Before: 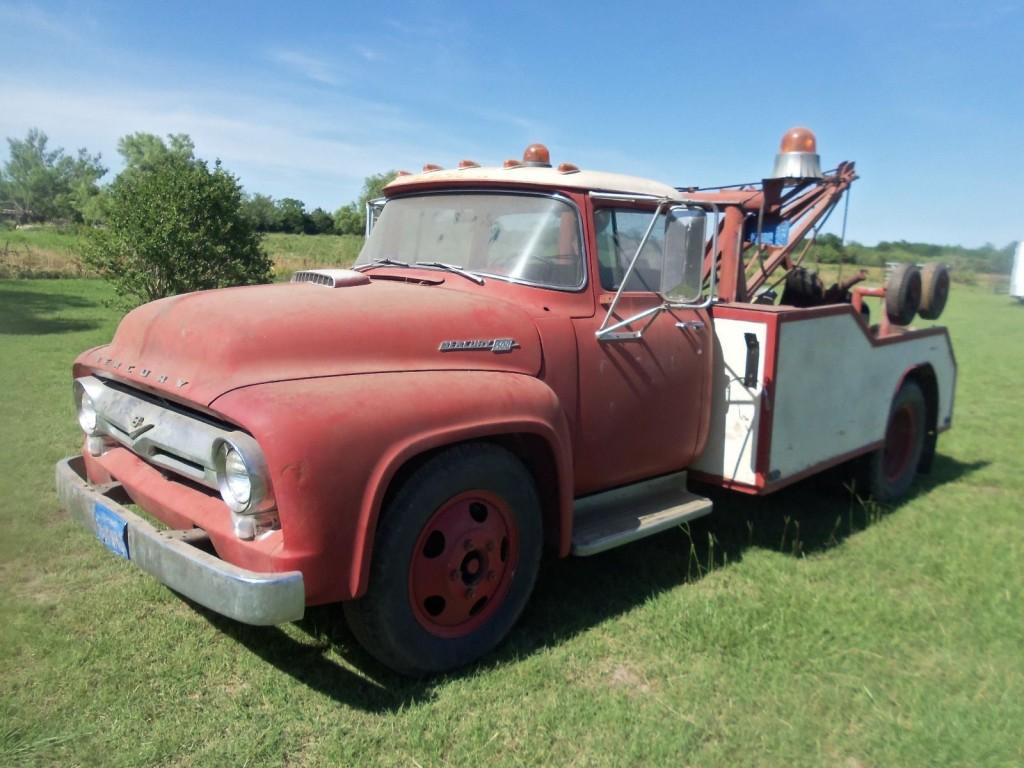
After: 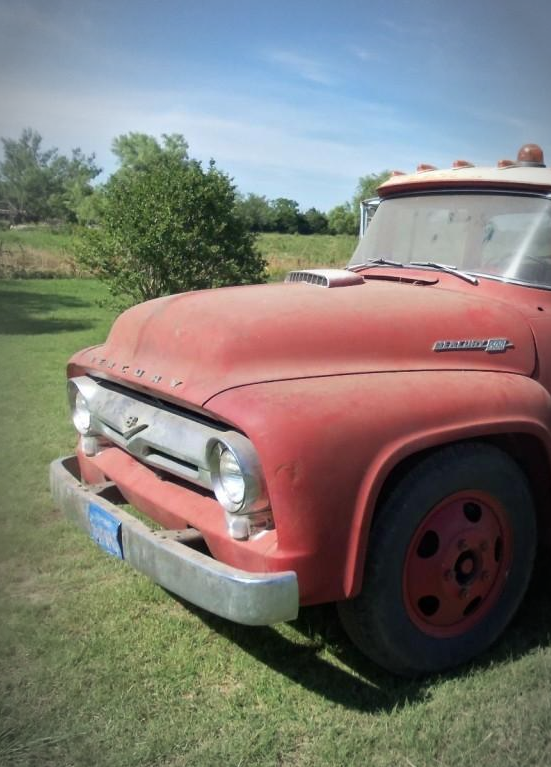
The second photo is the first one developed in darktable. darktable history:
vignetting: automatic ratio true
crop: left 0.587%, right 45.588%, bottom 0.086%
